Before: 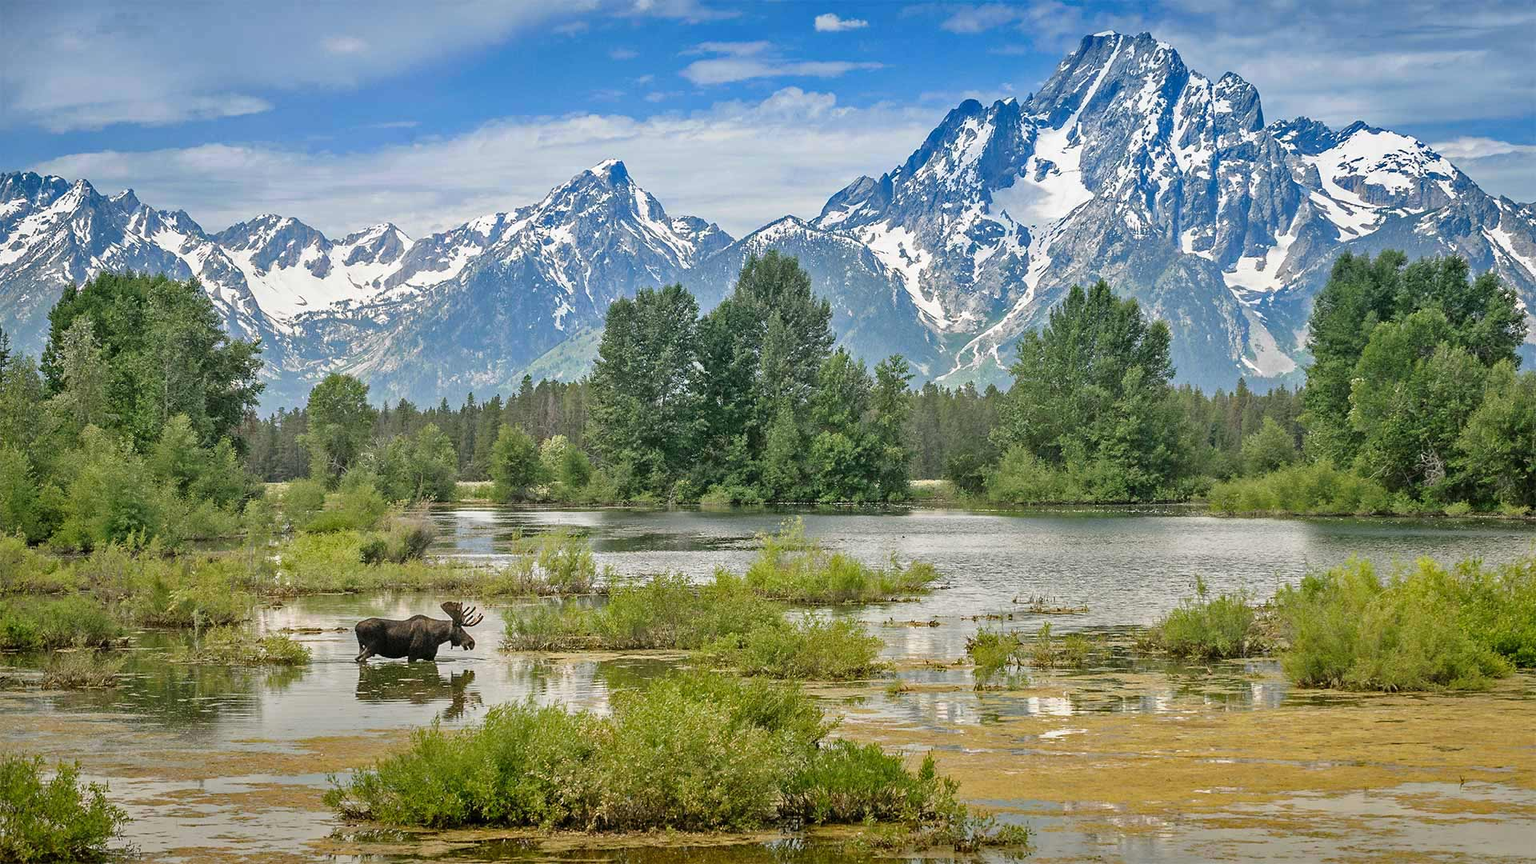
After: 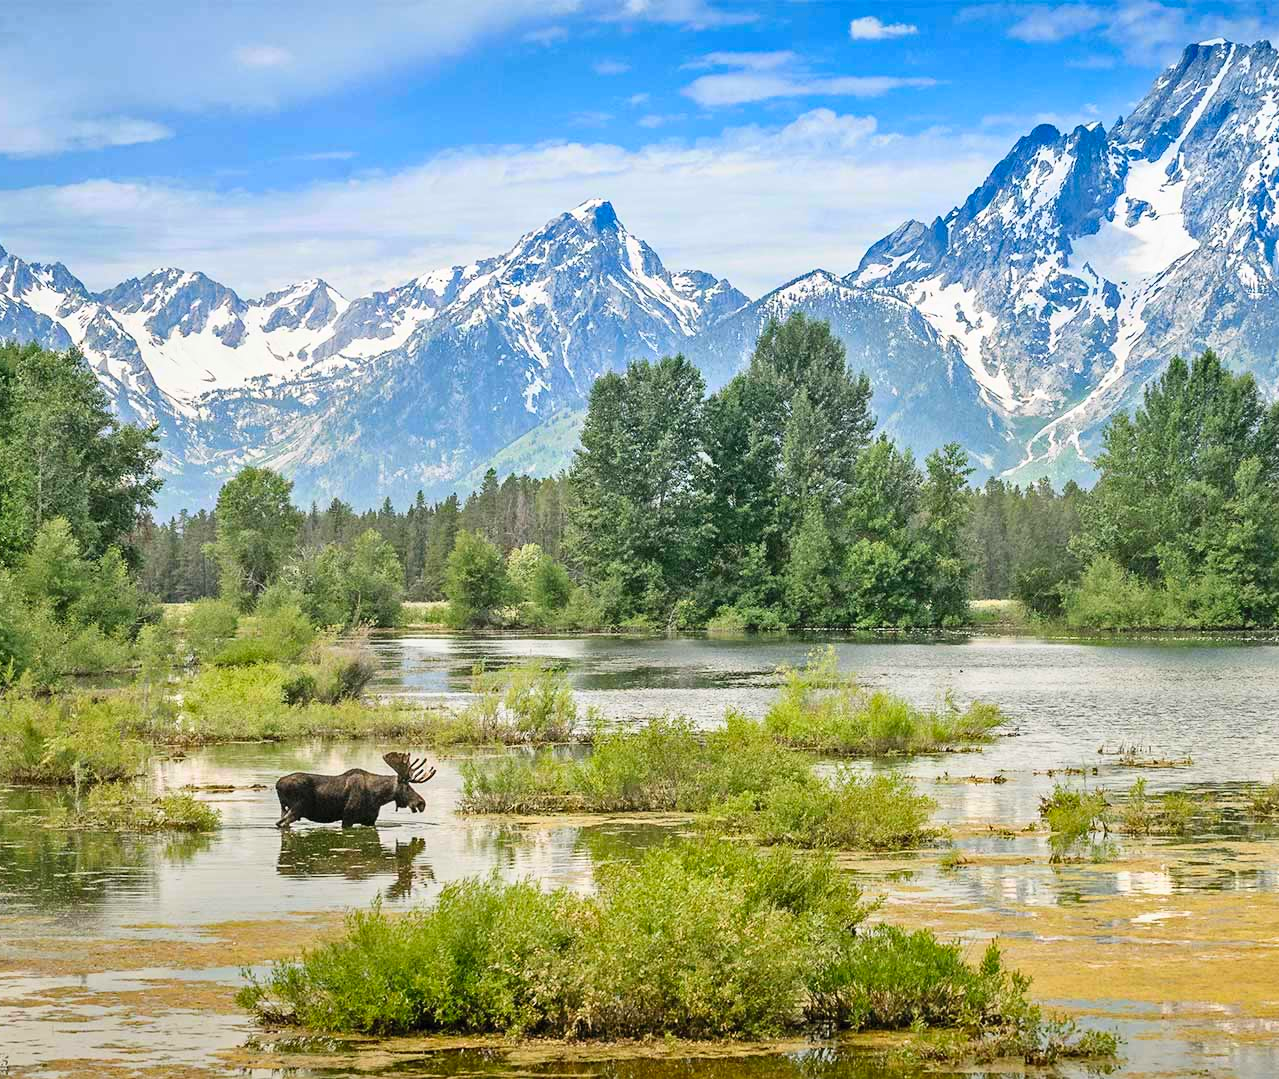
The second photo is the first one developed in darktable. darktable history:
contrast brightness saturation: contrast 0.2, brightness 0.16, saturation 0.22
crop and rotate: left 8.786%, right 24.548%
